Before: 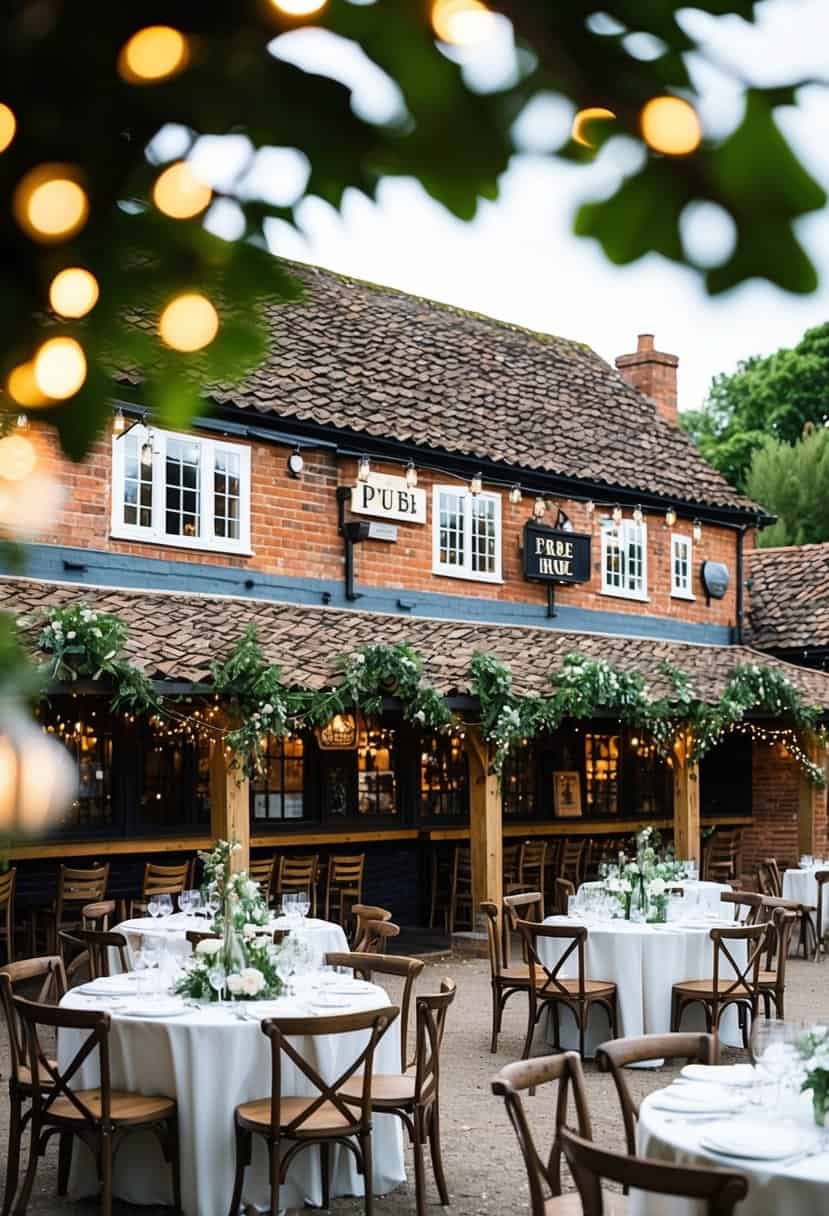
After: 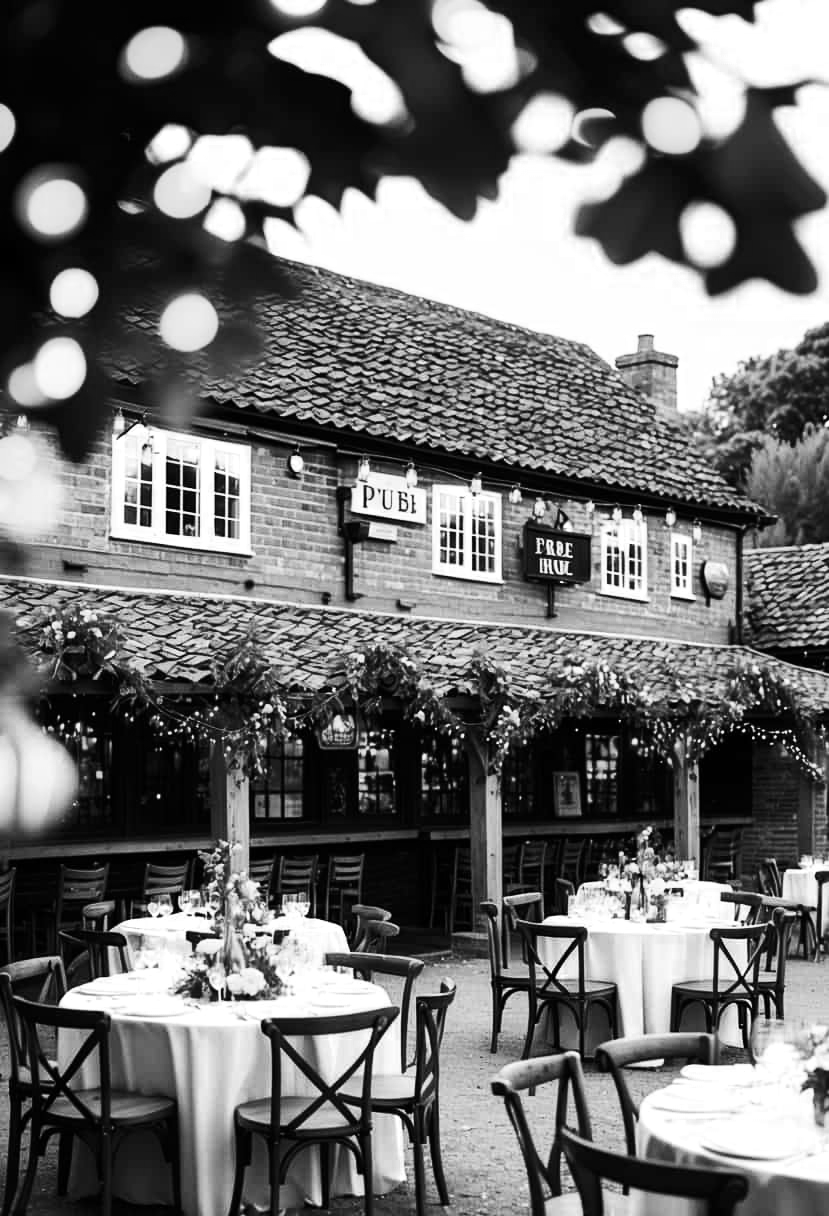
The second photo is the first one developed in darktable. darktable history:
contrast brightness saturation: contrast 0.25, saturation -0.31
color zones: curves: ch0 [(0, 0.613) (0.01, 0.613) (0.245, 0.448) (0.498, 0.529) (0.642, 0.665) (0.879, 0.777) (0.99, 0.613)]; ch1 [(0, 0) (0.143, 0) (0.286, 0) (0.429, 0) (0.571, 0) (0.714, 0) (0.857, 0)]
